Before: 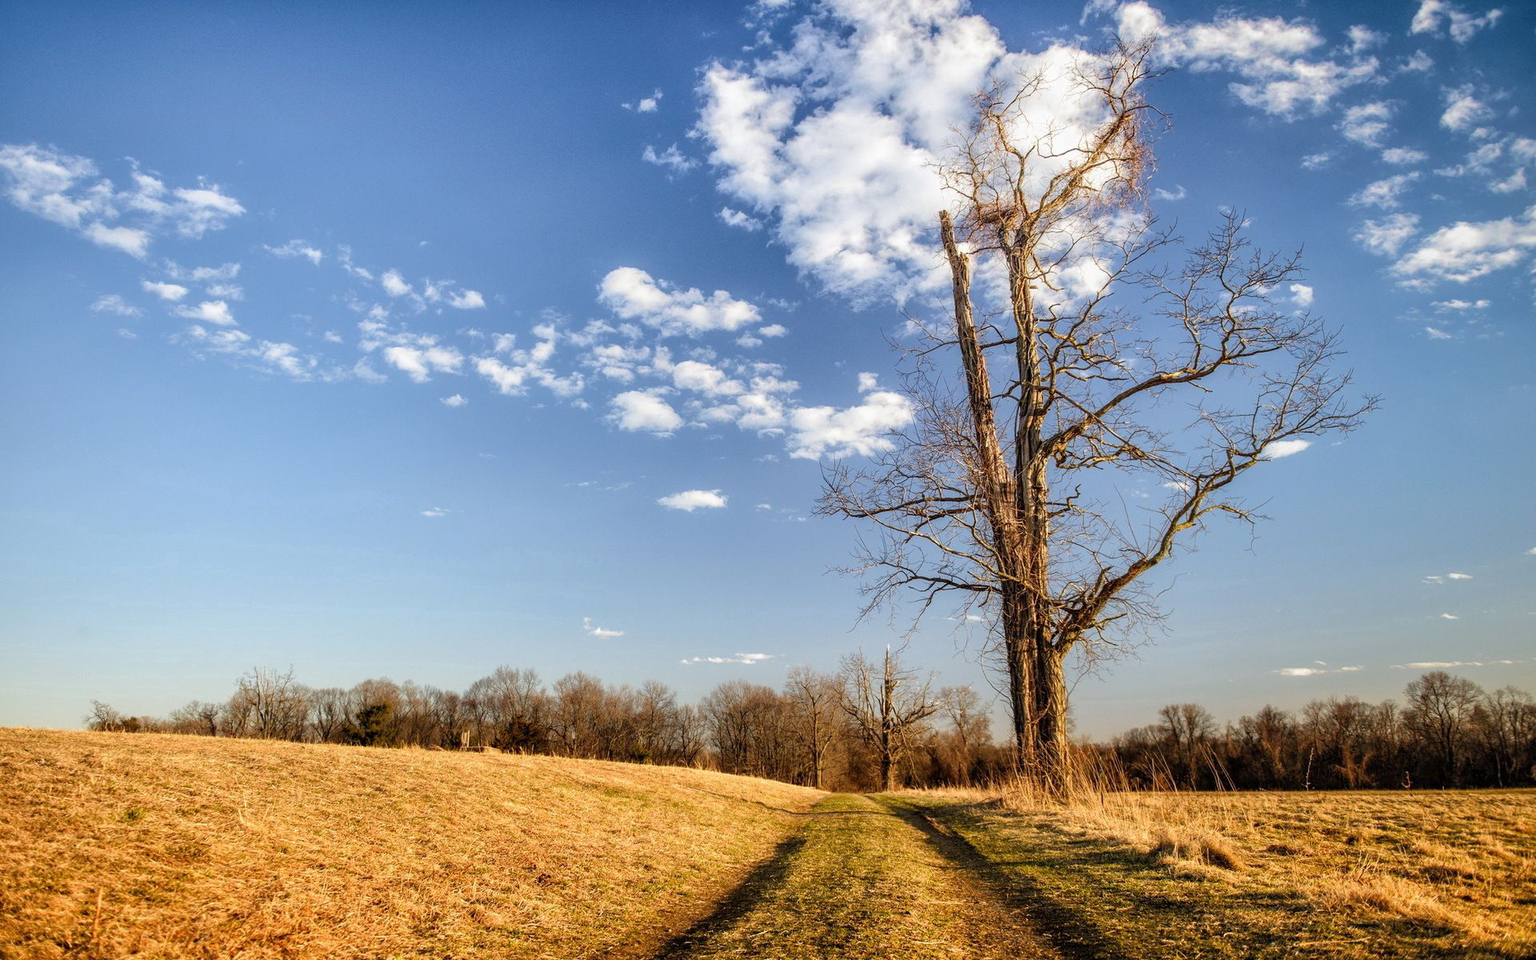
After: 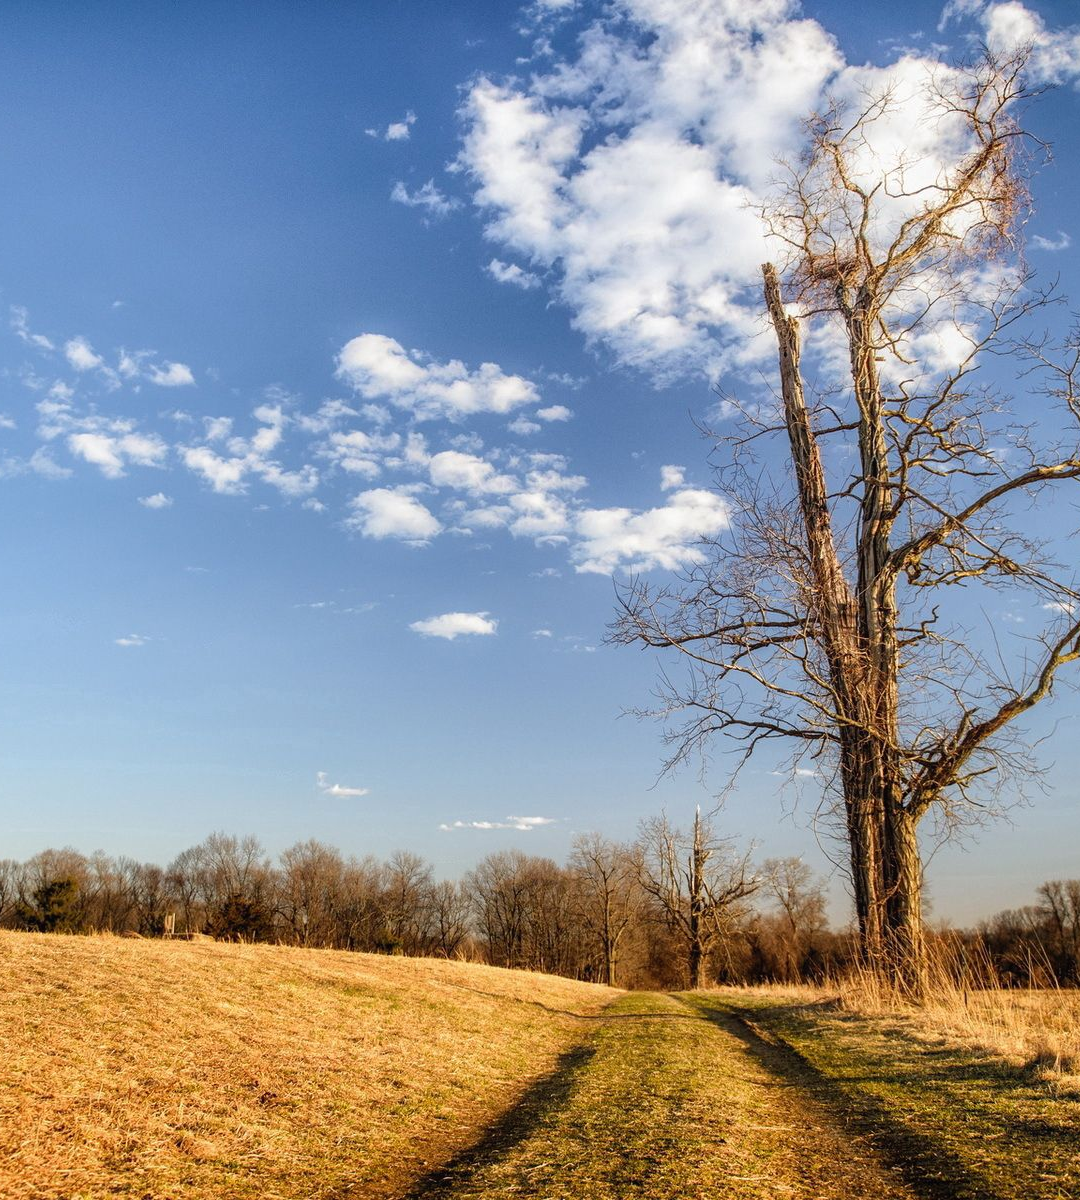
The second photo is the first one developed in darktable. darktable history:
crop: left 21.496%, right 22.254%
contrast equalizer: y [[0.5, 0.5, 0.472, 0.5, 0.5, 0.5], [0.5 ×6], [0.5 ×6], [0 ×6], [0 ×6]]
